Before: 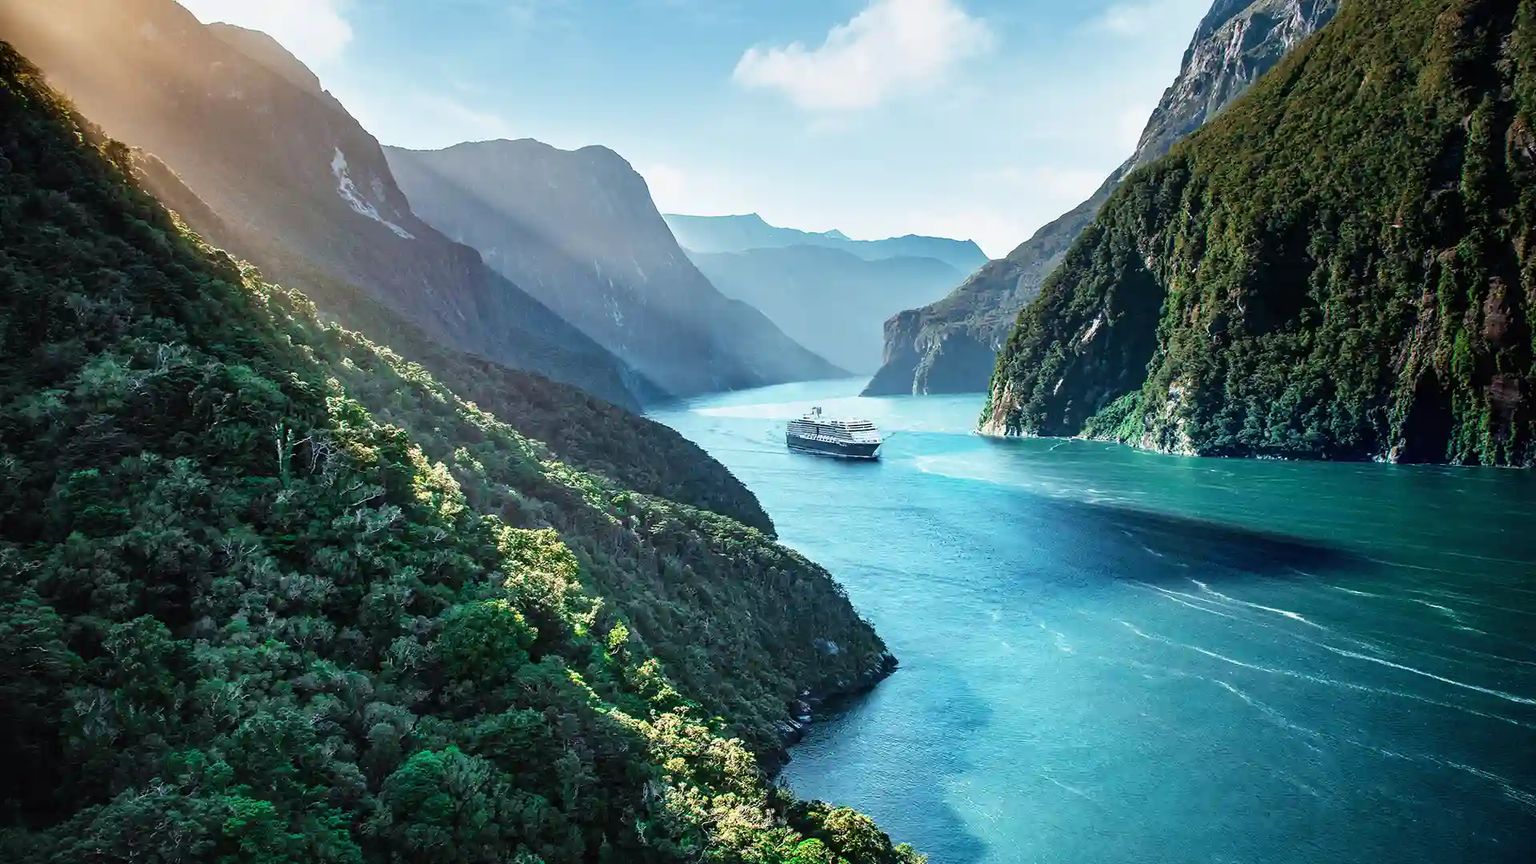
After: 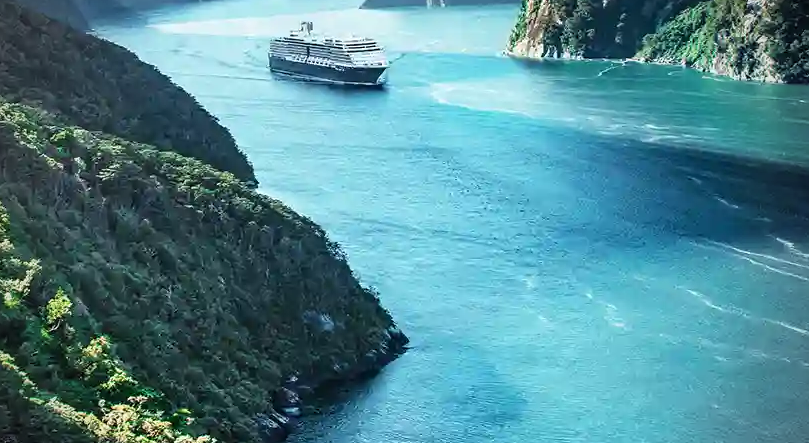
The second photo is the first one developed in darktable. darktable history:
vignetting: on, module defaults
crop: left 37.221%, top 45.169%, right 20.63%, bottom 13.777%
